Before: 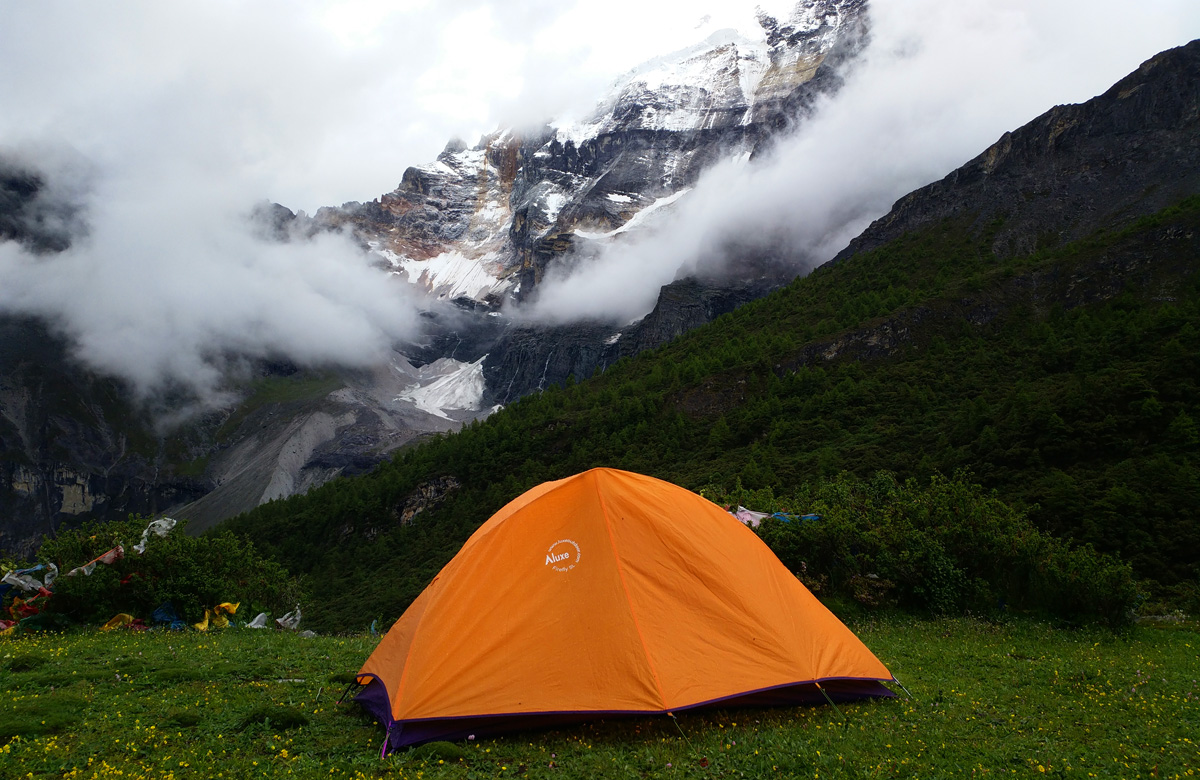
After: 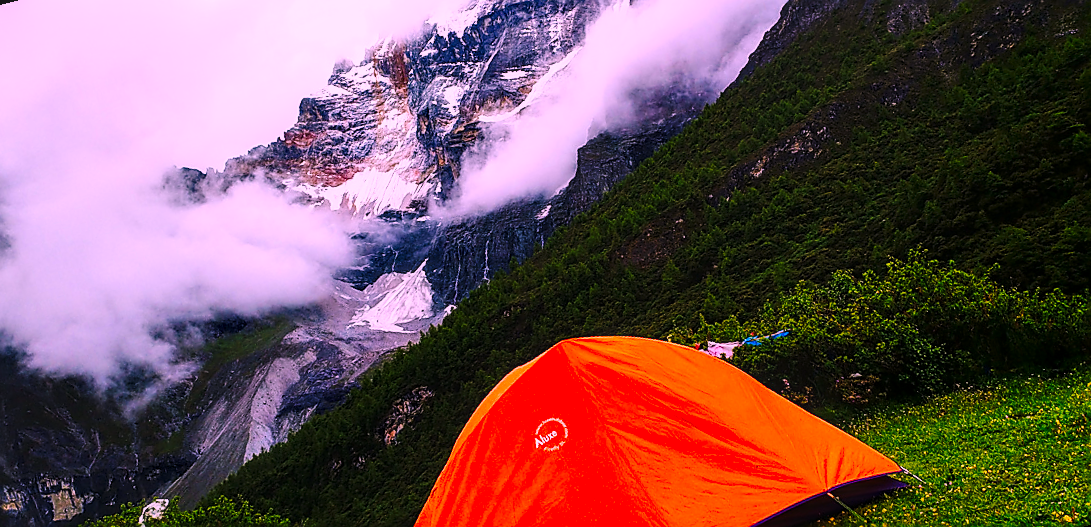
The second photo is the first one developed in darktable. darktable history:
rotate and perspective: rotation -14.8°, crop left 0.1, crop right 0.903, crop top 0.25, crop bottom 0.748
shadows and highlights: low approximation 0.01, soften with gaussian
base curve: curves: ch0 [(0, 0) (0.036, 0.025) (0.121, 0.166) (0.206, 0.329) (0.605, 0.79) (1, 1)], preserve colors none
local contrast: detail 130%
sharpen: radius 1.4, amount 1.25, threshold 0.7
color correction: highlights a* 19.5, highlights b* -11.53, saturation 1.69
